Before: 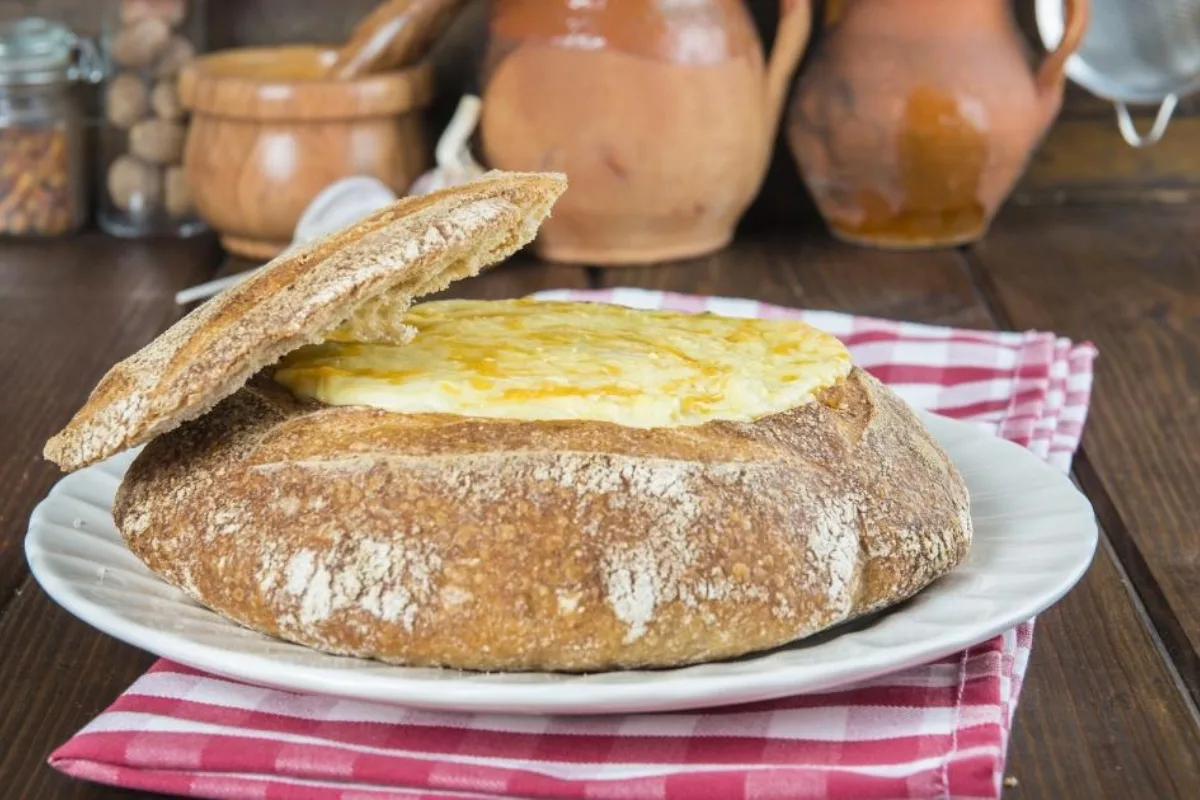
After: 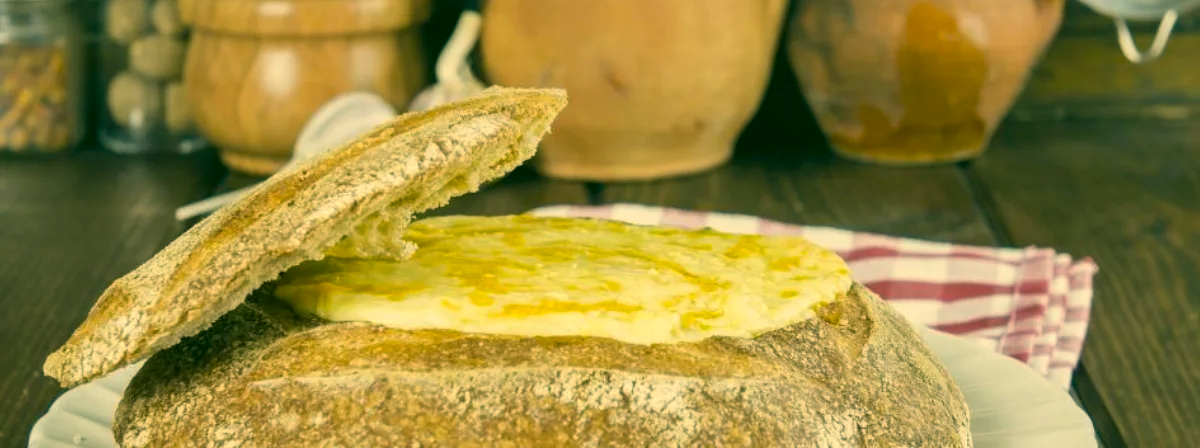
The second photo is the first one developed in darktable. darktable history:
crop and rotate: top 10.605%, bottom 33.274%
color correction: highlights a* 5.62, highlights b* 33.57, shadows a* -25.86, shadows b* 4.02
